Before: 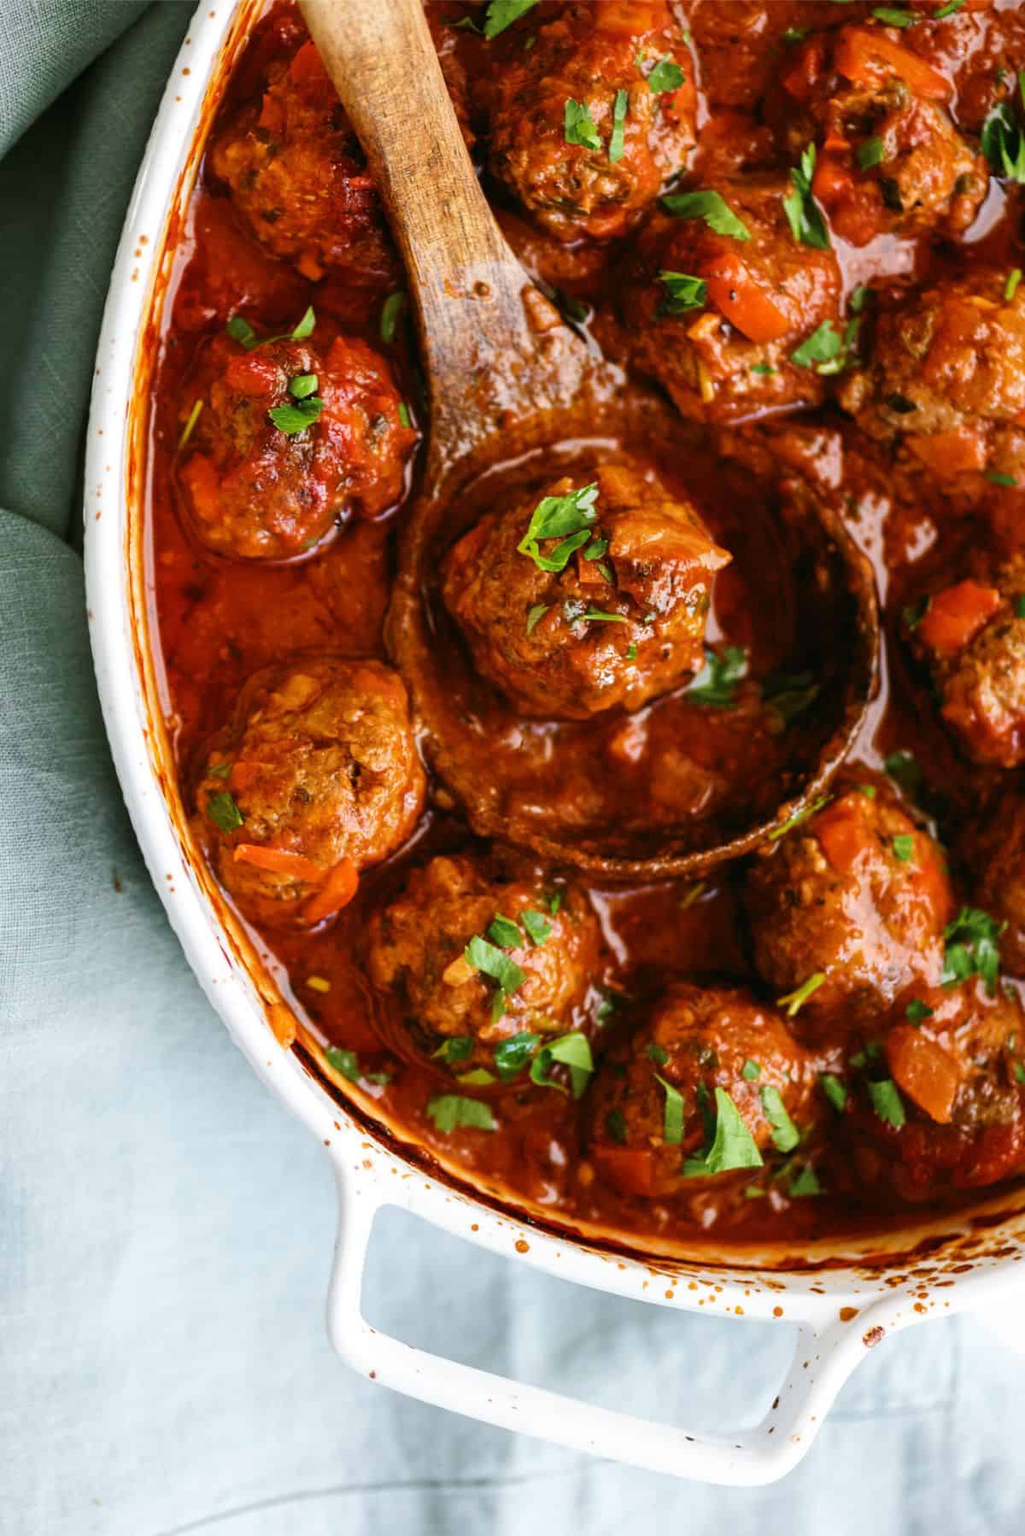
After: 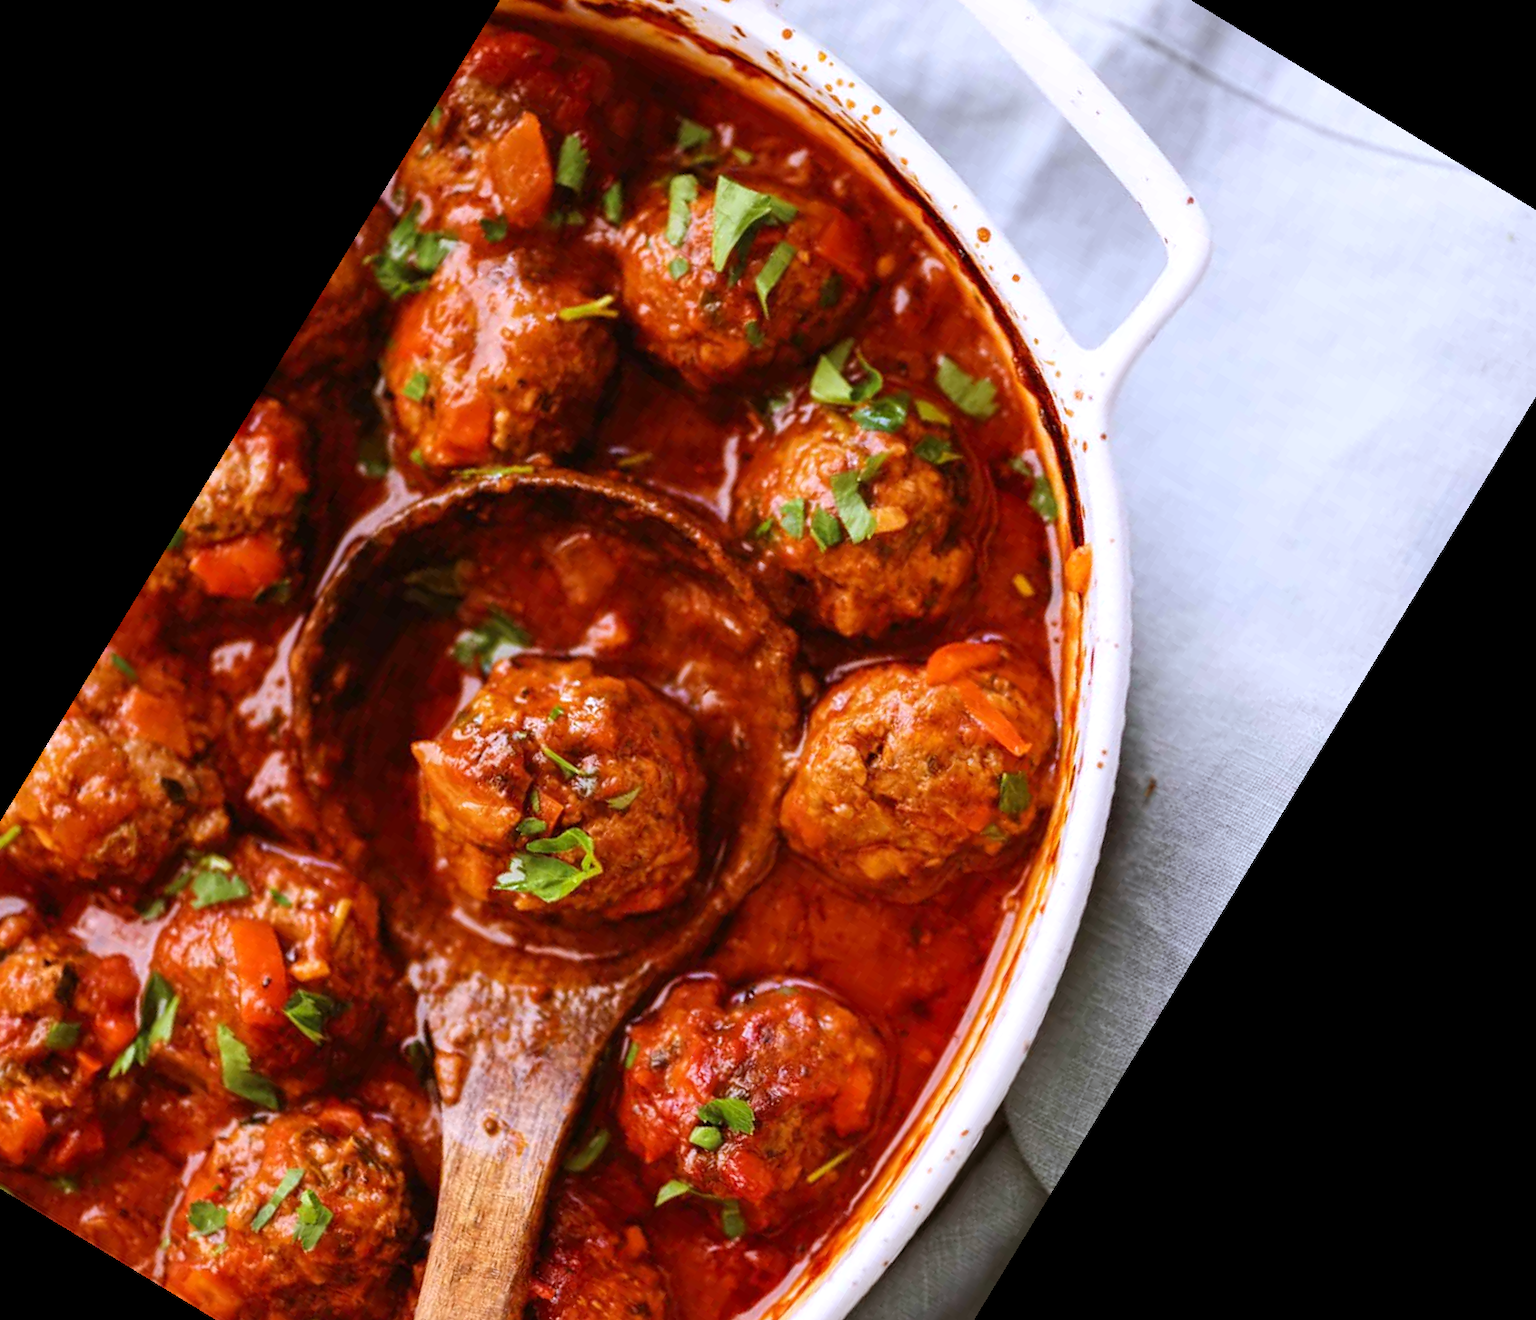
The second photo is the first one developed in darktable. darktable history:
crop and rotate: angle 148.68°, left 9.111%, top 15.603%, right 4.588%, bottom 17.041%
rgb levels: mode RGB, independent channels, levels [[0, 0.474, 1], [0, 0.5, 1], [0, 0.5, 1]]
white balance: red 1.004, blue 1.096
